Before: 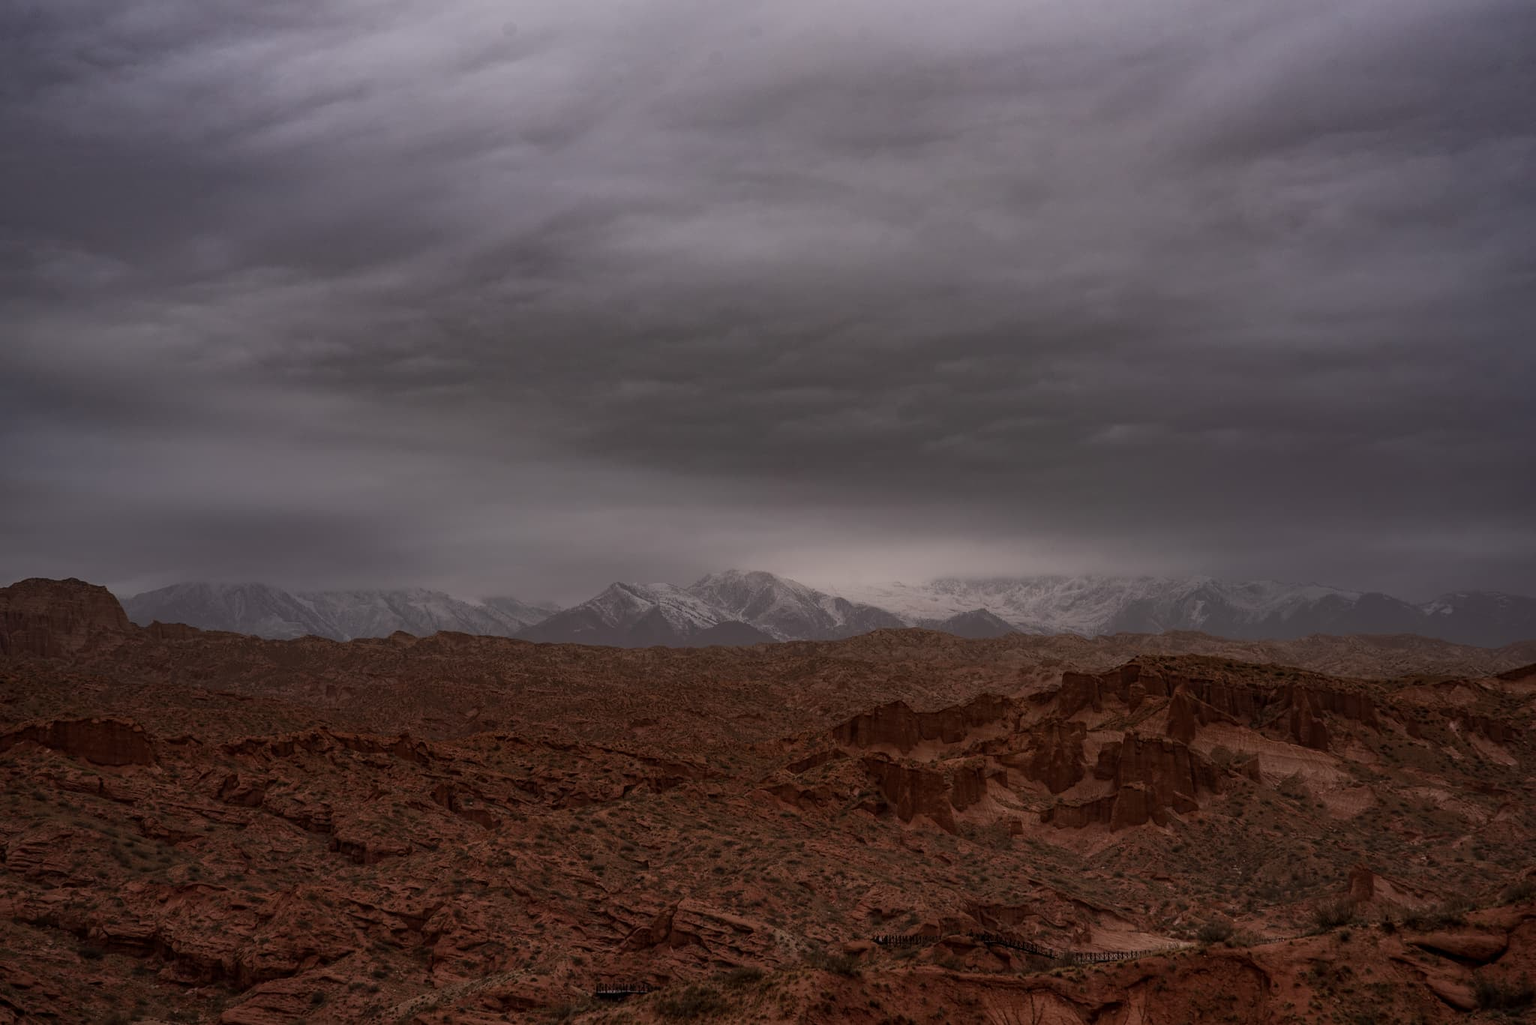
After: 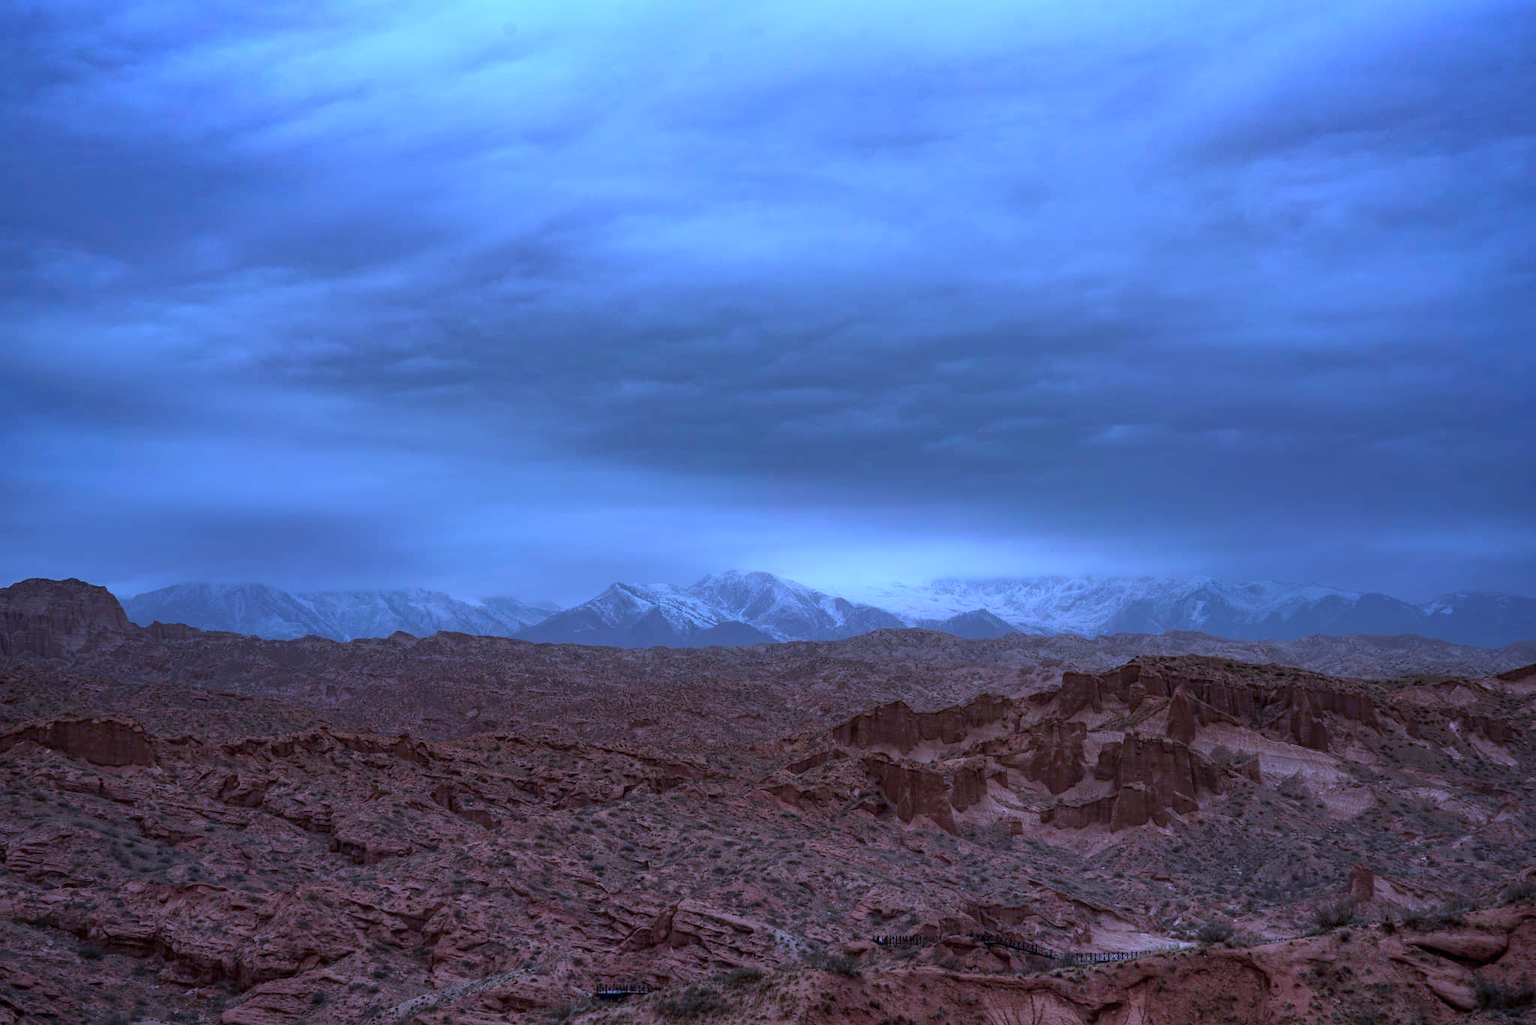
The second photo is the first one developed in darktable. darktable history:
color calibration: illuminant as shot in camera, x 0.462, y 0.419, temperature 2651.64 K
exposure: exposure 1 EV, compensate highlight preservation false
